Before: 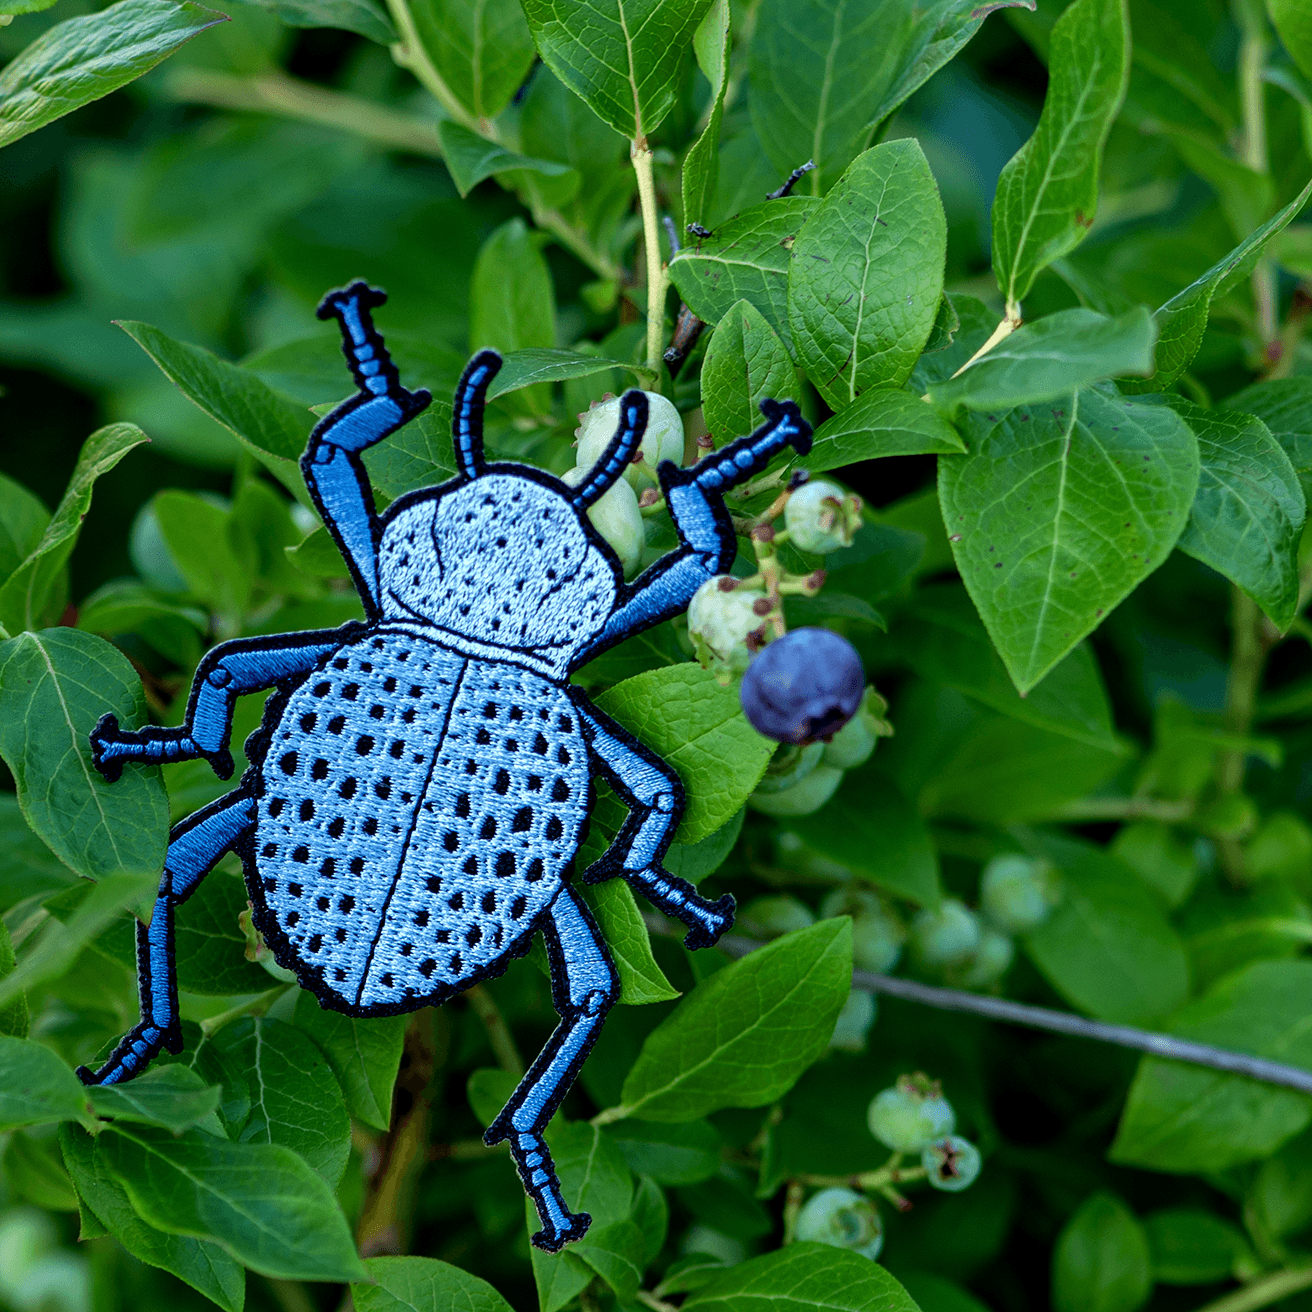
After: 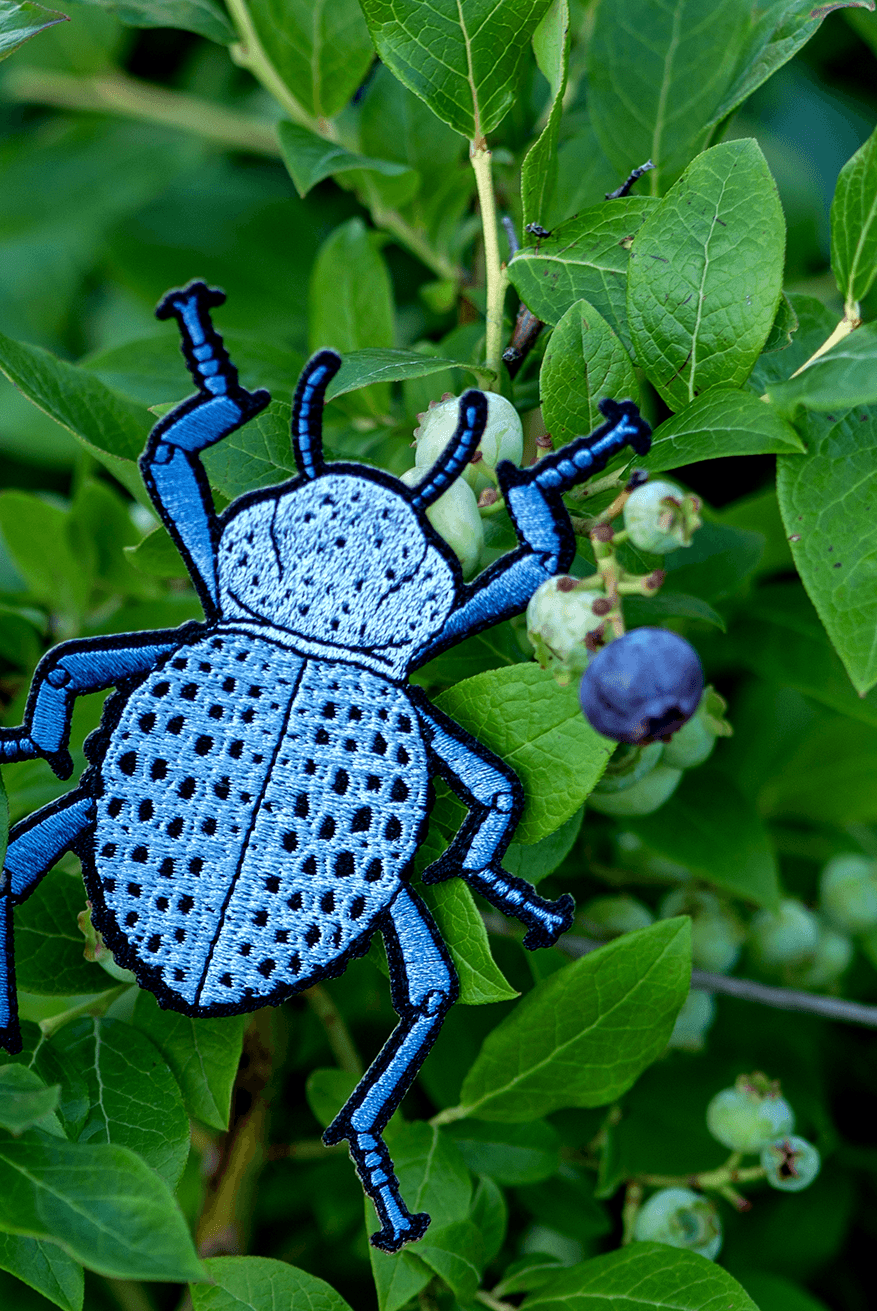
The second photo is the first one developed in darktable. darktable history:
crop and rotate: left 12.359%, right 20.739%
